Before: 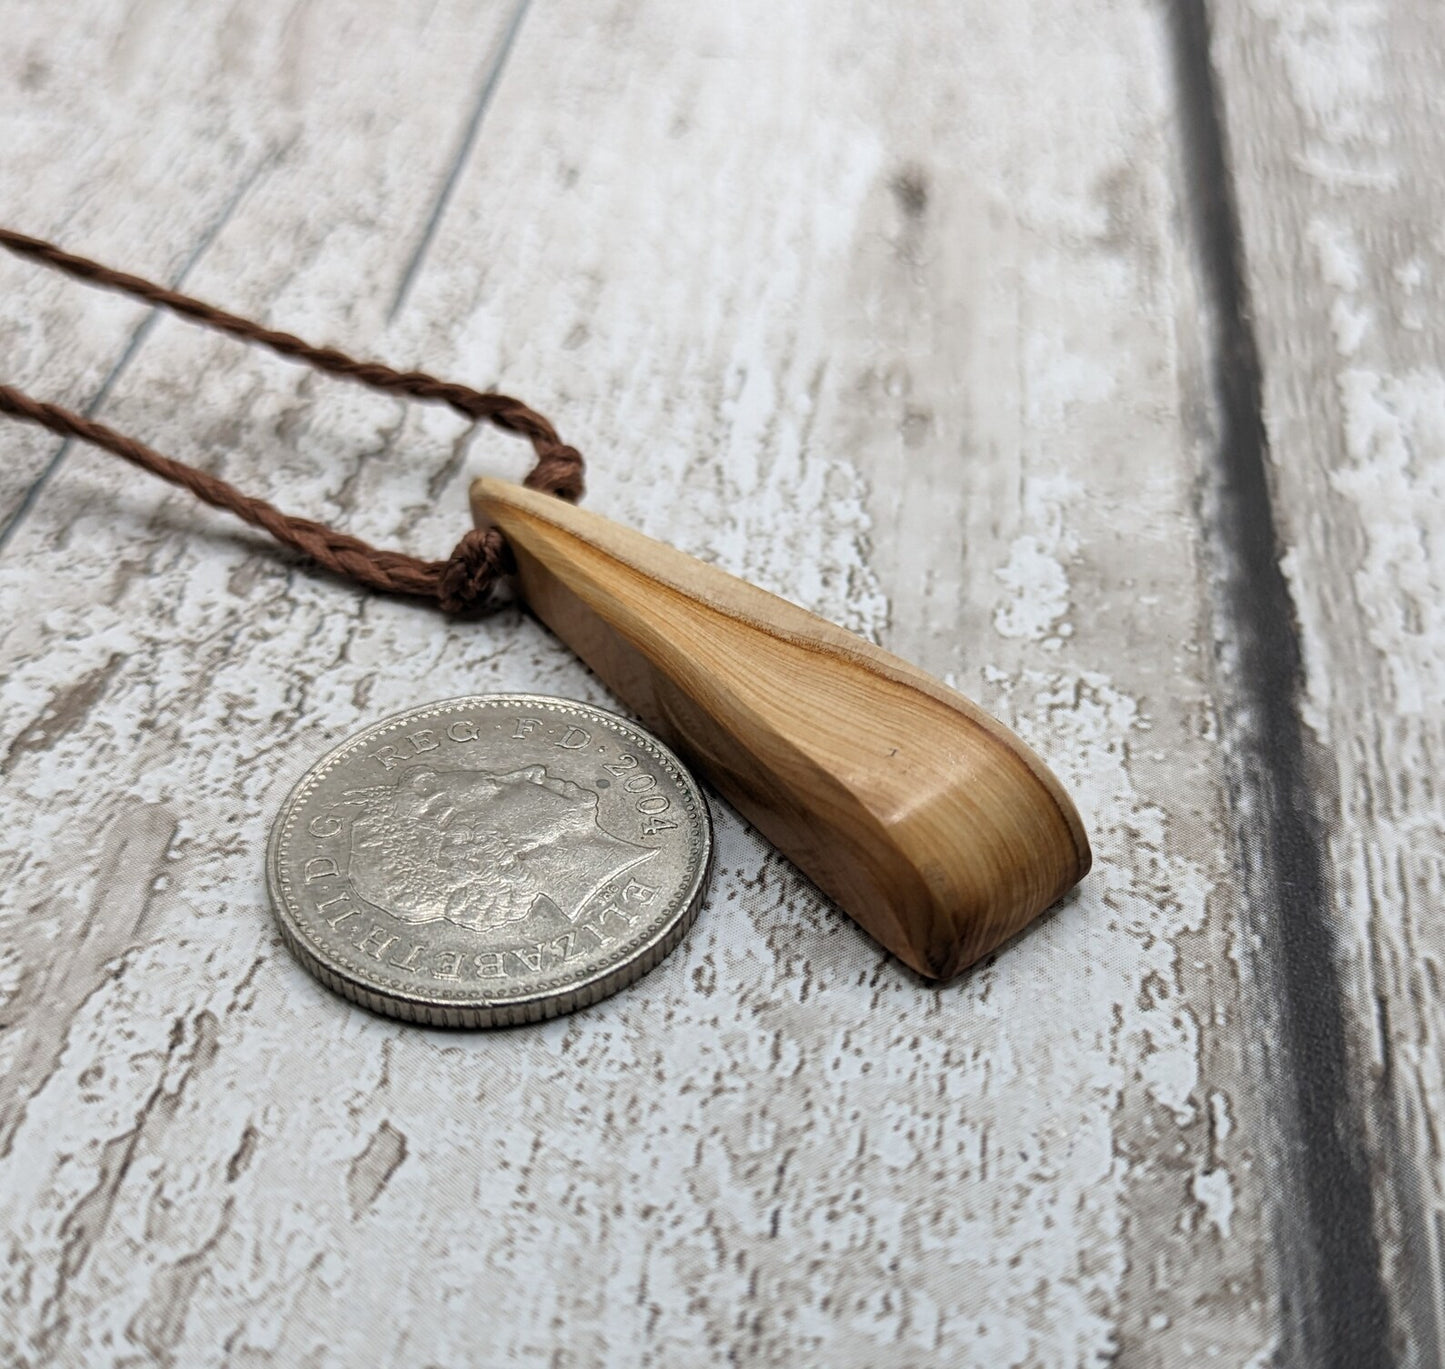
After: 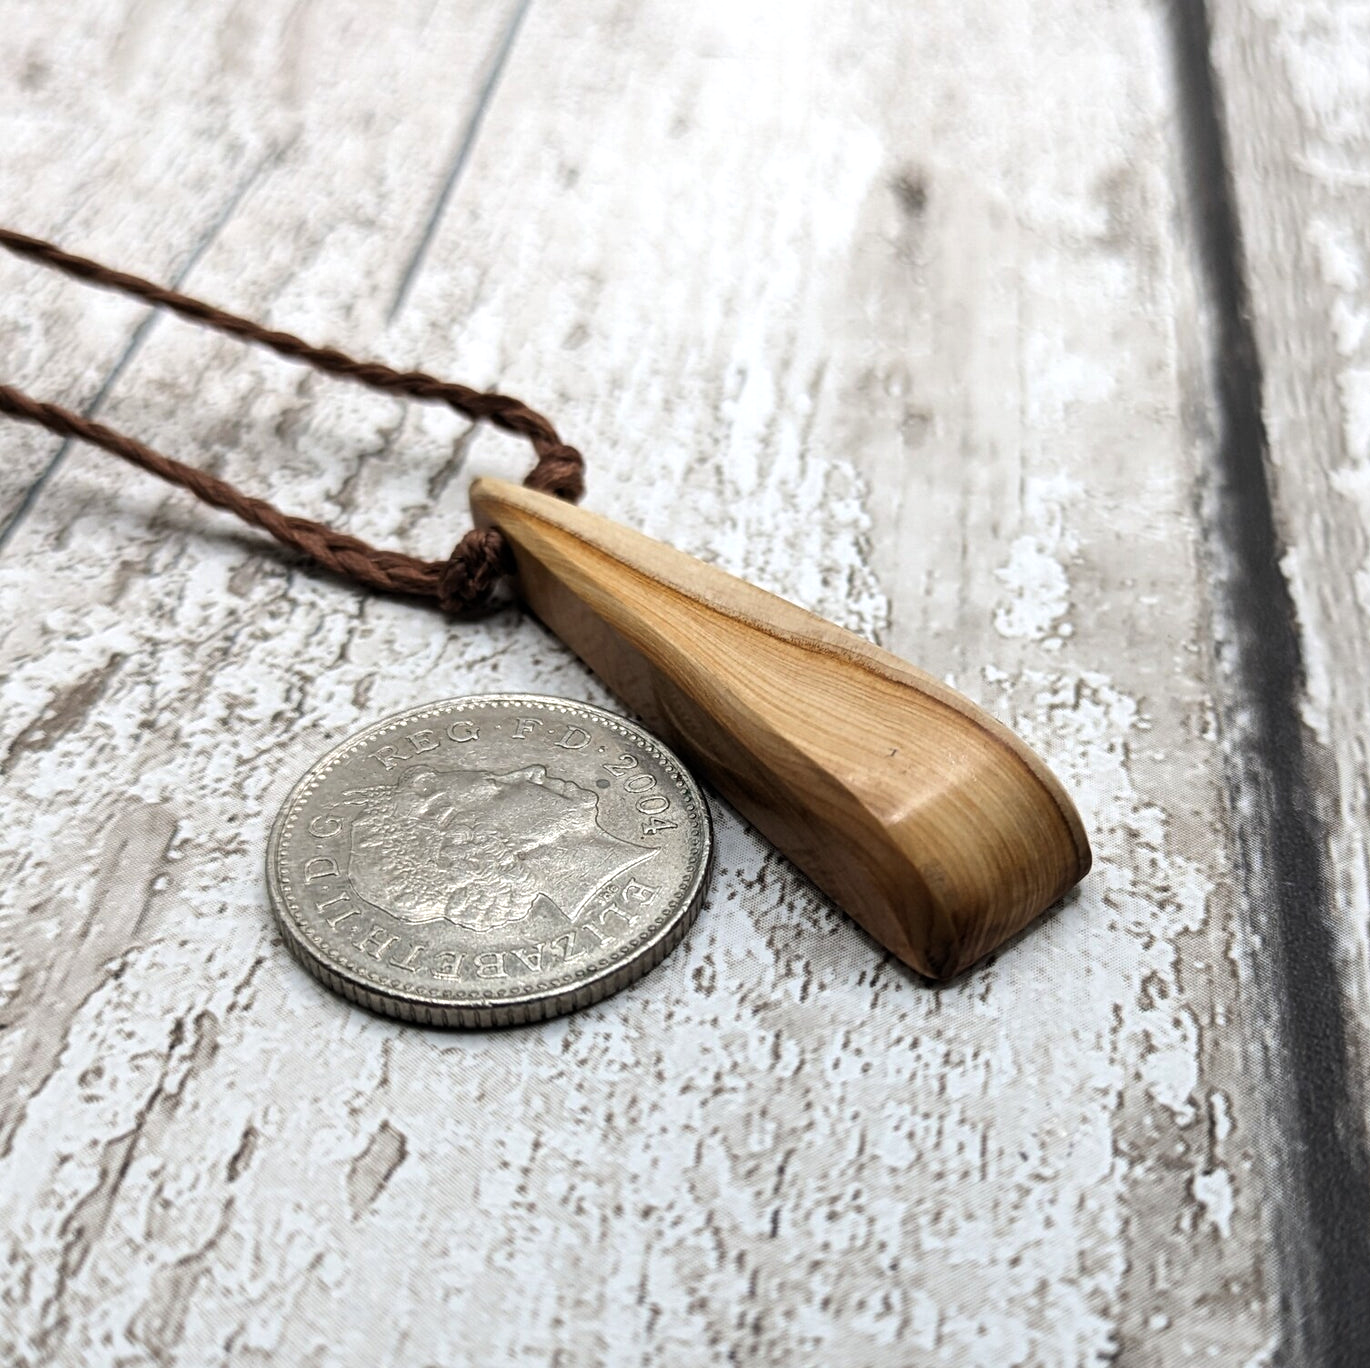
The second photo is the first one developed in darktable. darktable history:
crop and rotate: left 0%, right 5.131%
tone equalizer: -8 EV -0.434 EV, -7 EV -0.416 EV, -6 EV -0.323 EV, -5 EV -0.19 EV, -3 EV 0.213 EV, -2 EV 0.324 EV, -1 EV 0.383 EV, +0 EV 0.444 EV, edges refinement/feathering 500, mask exposure compensation -1.57 EV, preserve details no
